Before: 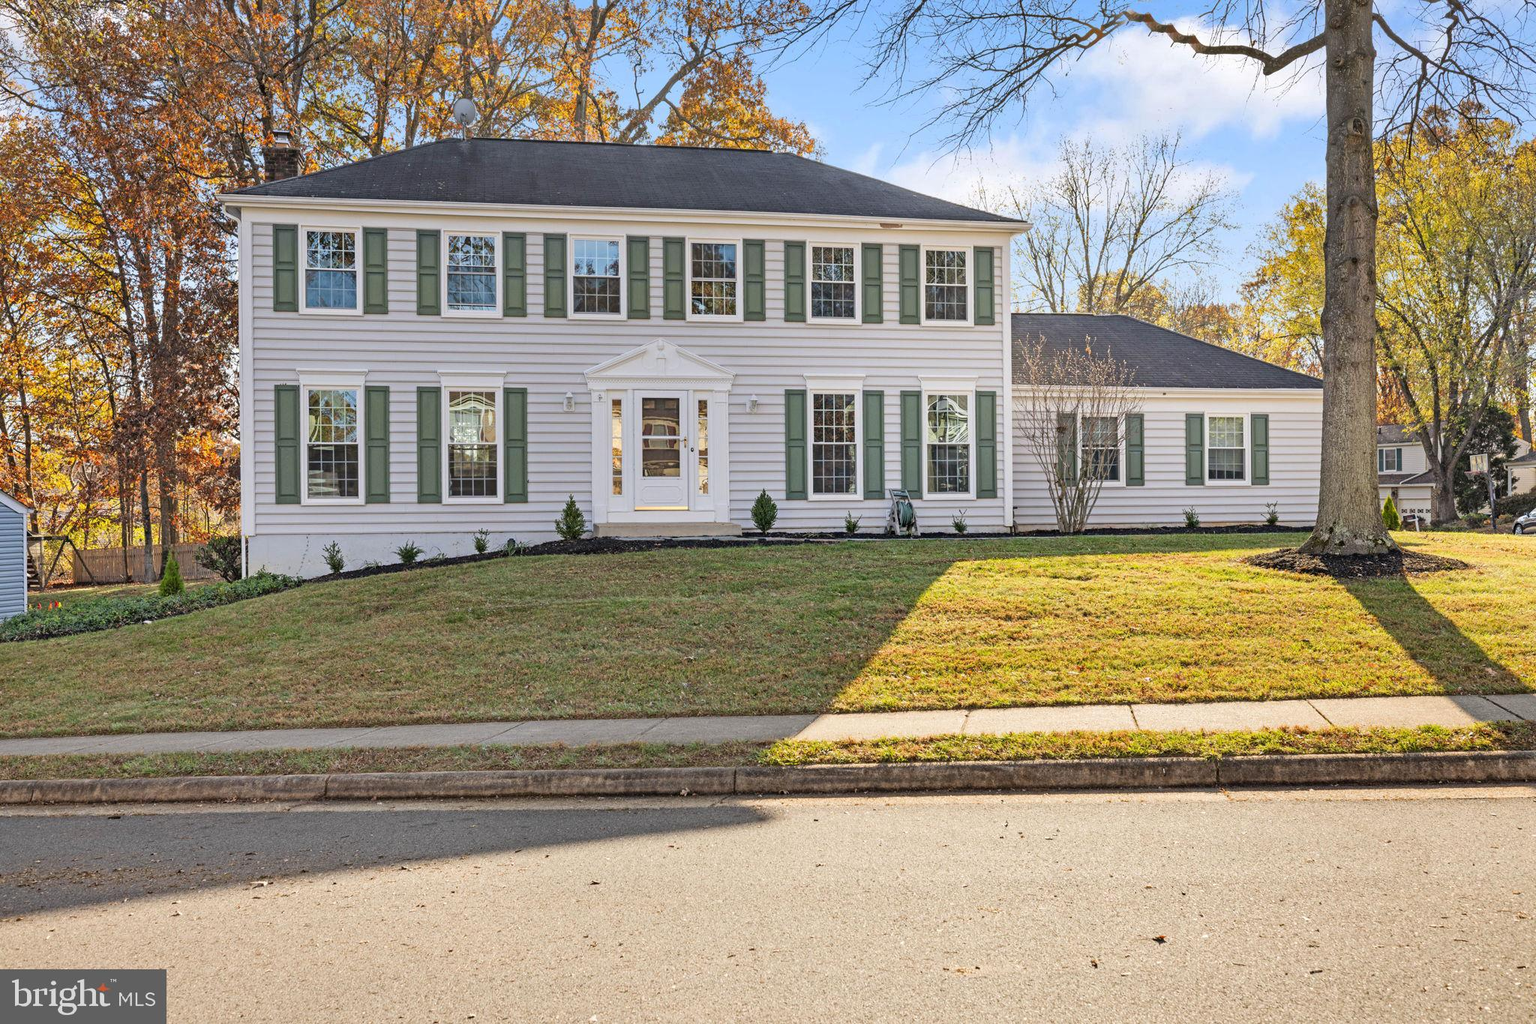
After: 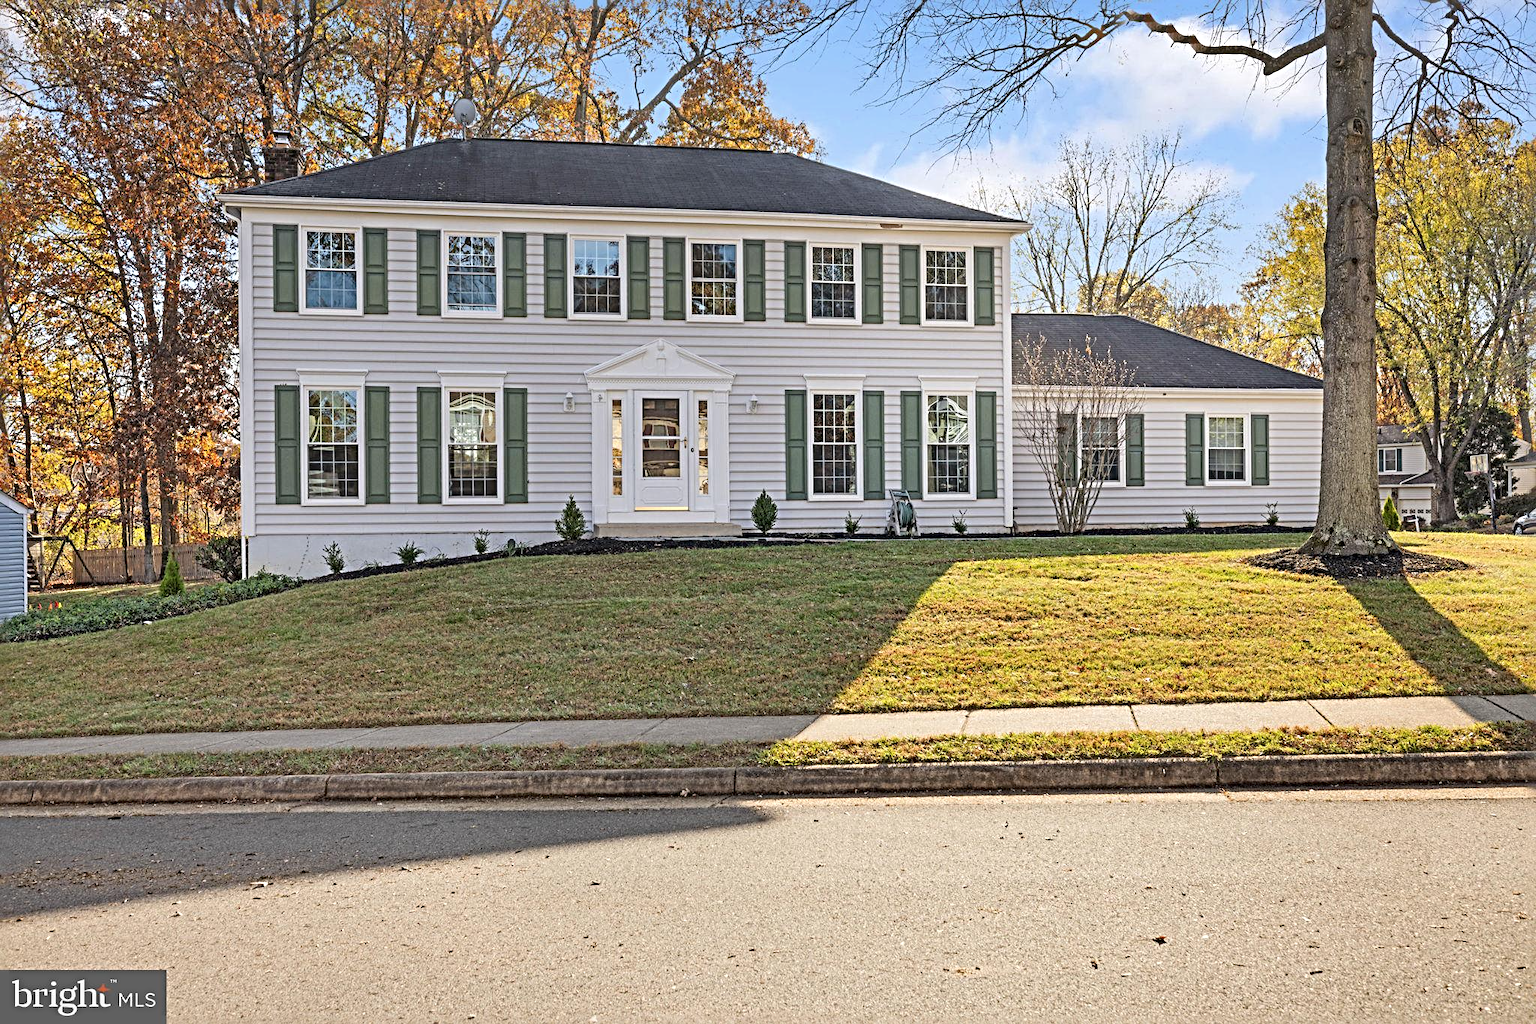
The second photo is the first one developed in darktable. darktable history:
sharpen: radius 4.883
contrast brightness saturation: saturation -0.05
